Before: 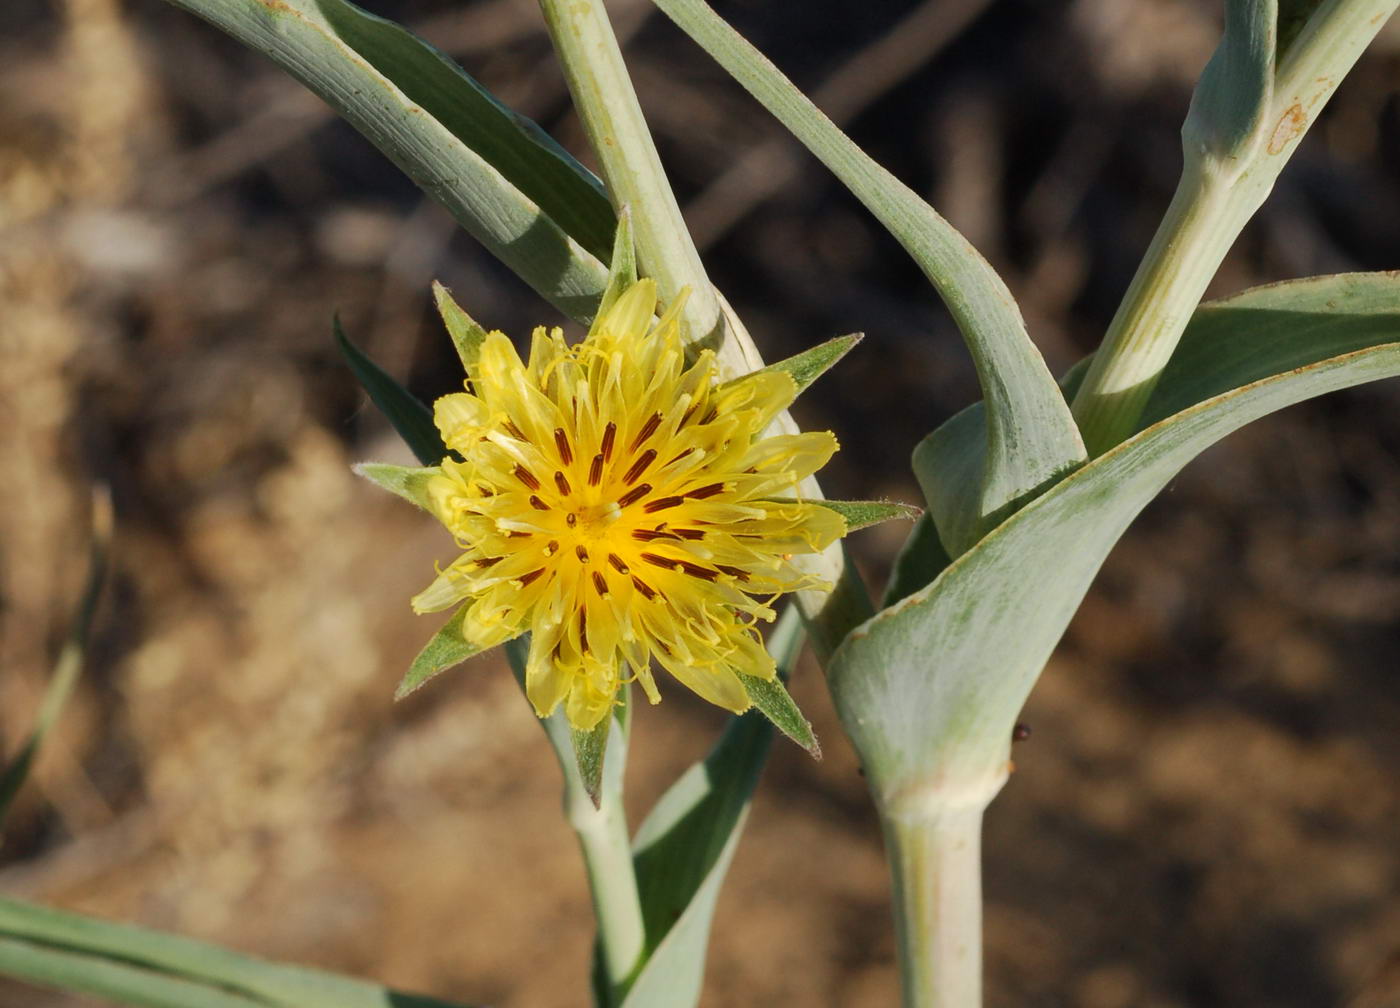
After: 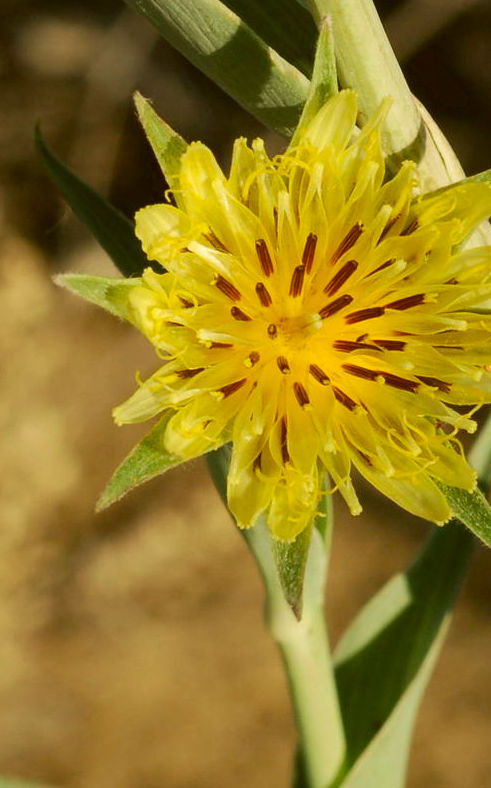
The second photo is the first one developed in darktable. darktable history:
crop and rotate: left 21.423%, top 18.76%, right 43.474%, bottom 3.007%
velvia: strength 36.27%
color correction: highlights a* -1.34, highlights b* 10.1, shadows a* 0.481, shadows b* 19.56
